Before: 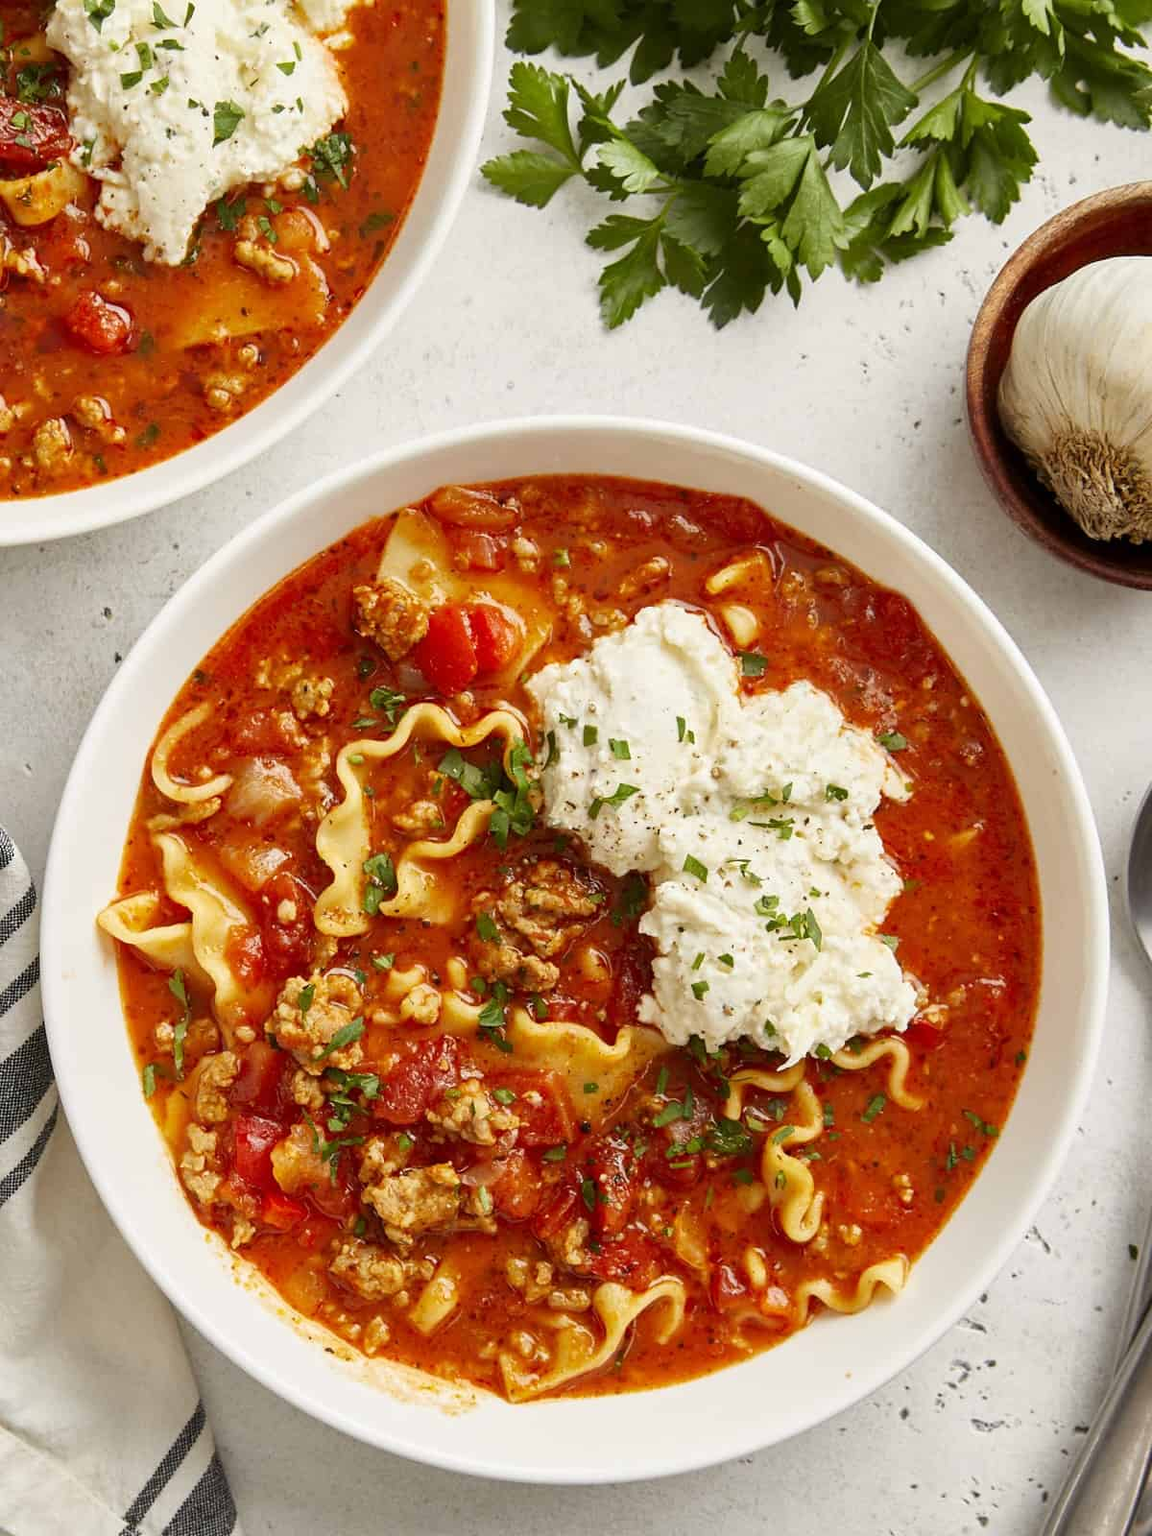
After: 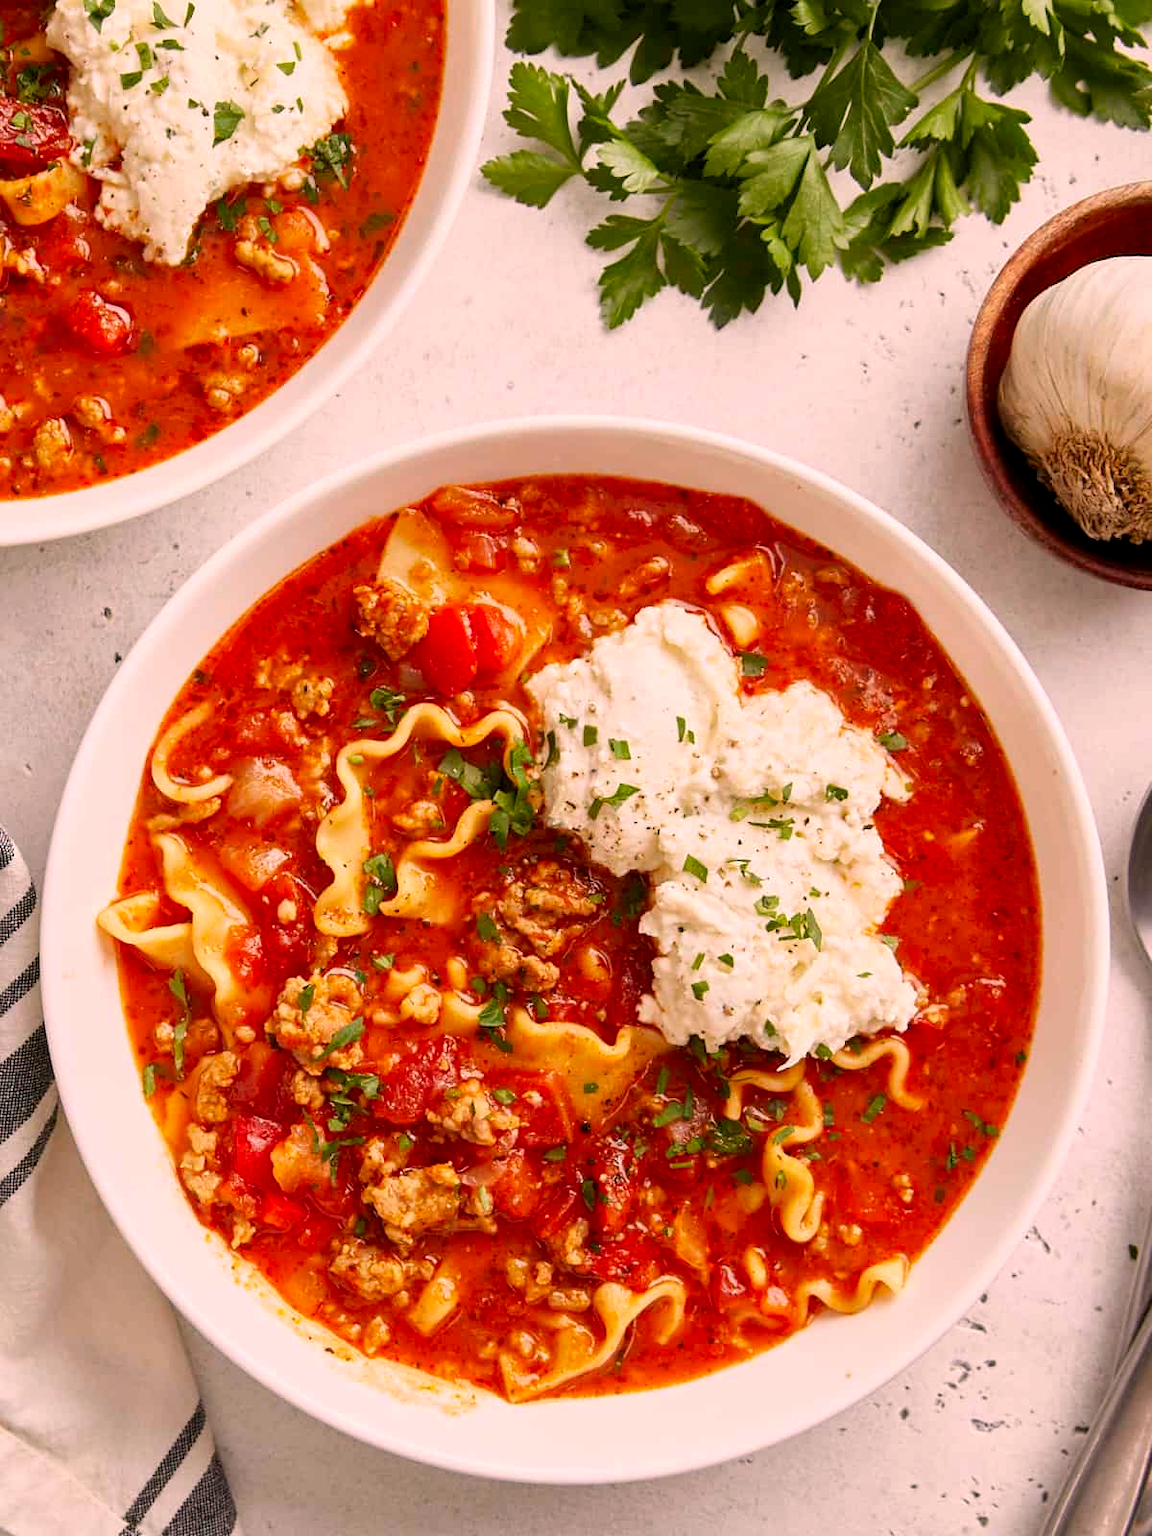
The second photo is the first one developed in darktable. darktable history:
color correction: highlights a* 14.52, highlights b* 4.84
exposure: black level correction 0.002, compensate highlight preservation false
